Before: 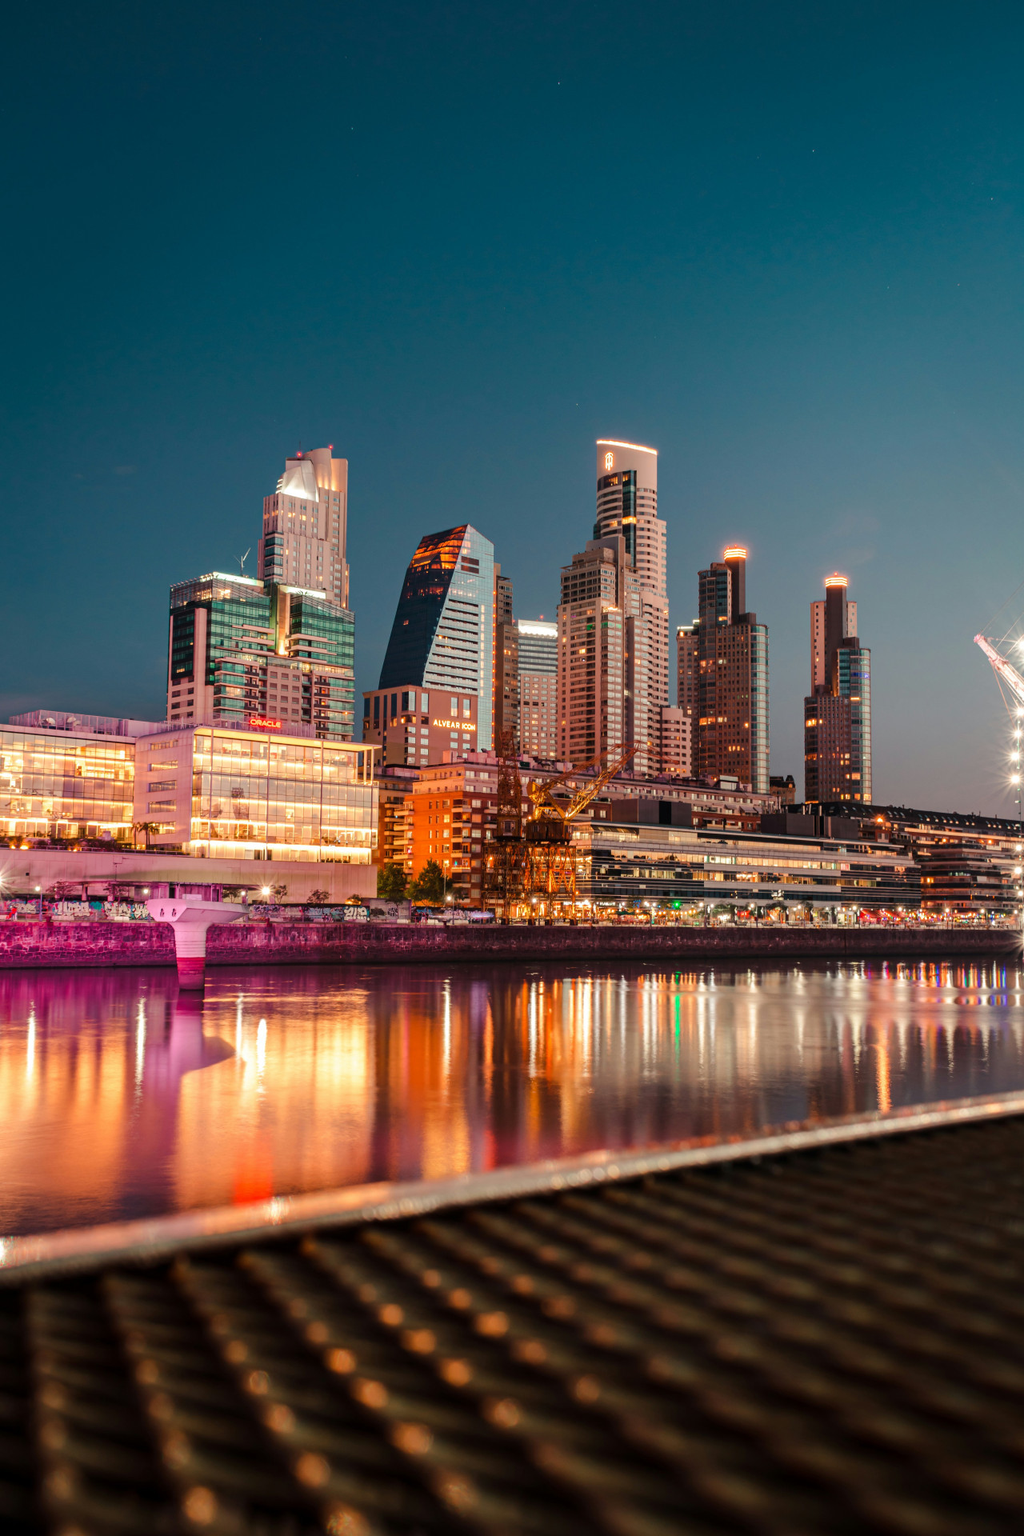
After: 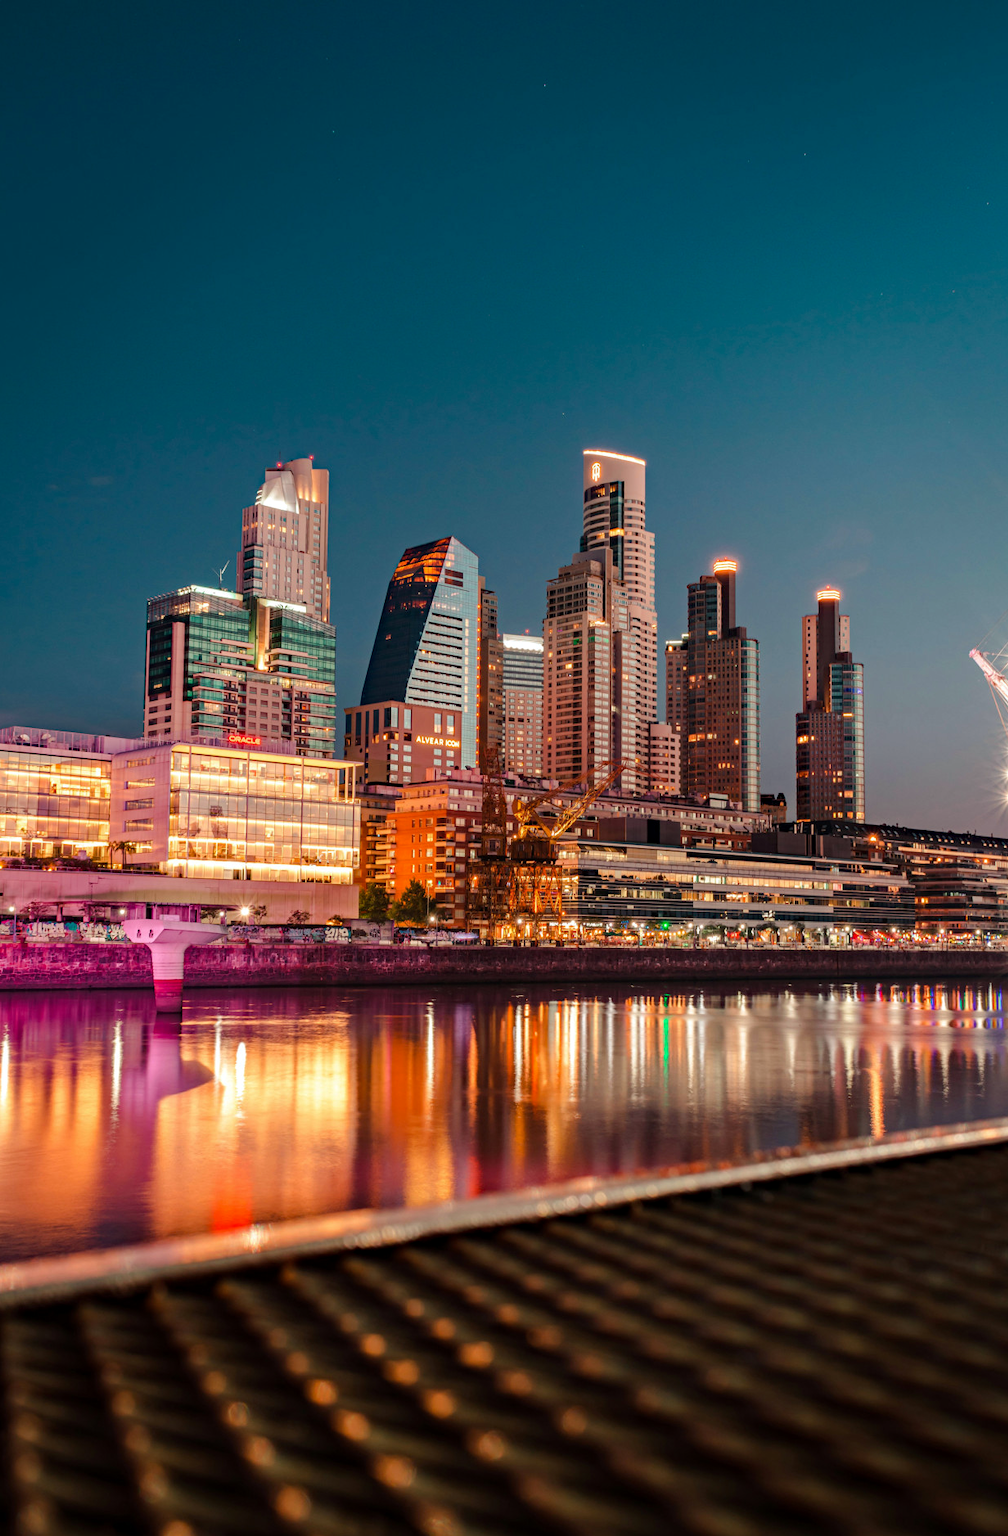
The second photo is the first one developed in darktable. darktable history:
haze removal: strength 0.239, distance 0.251, compatibility mode true, adaptive false
crop and rotate: left 2.62%, right 1.087%, bottom 2.219%
